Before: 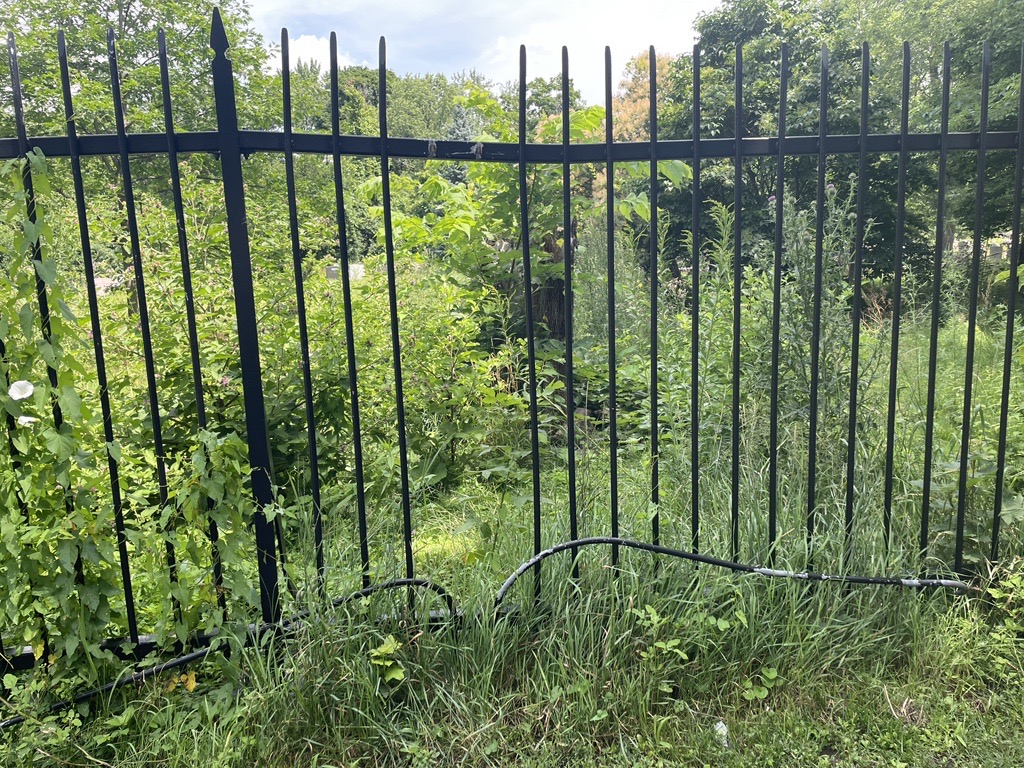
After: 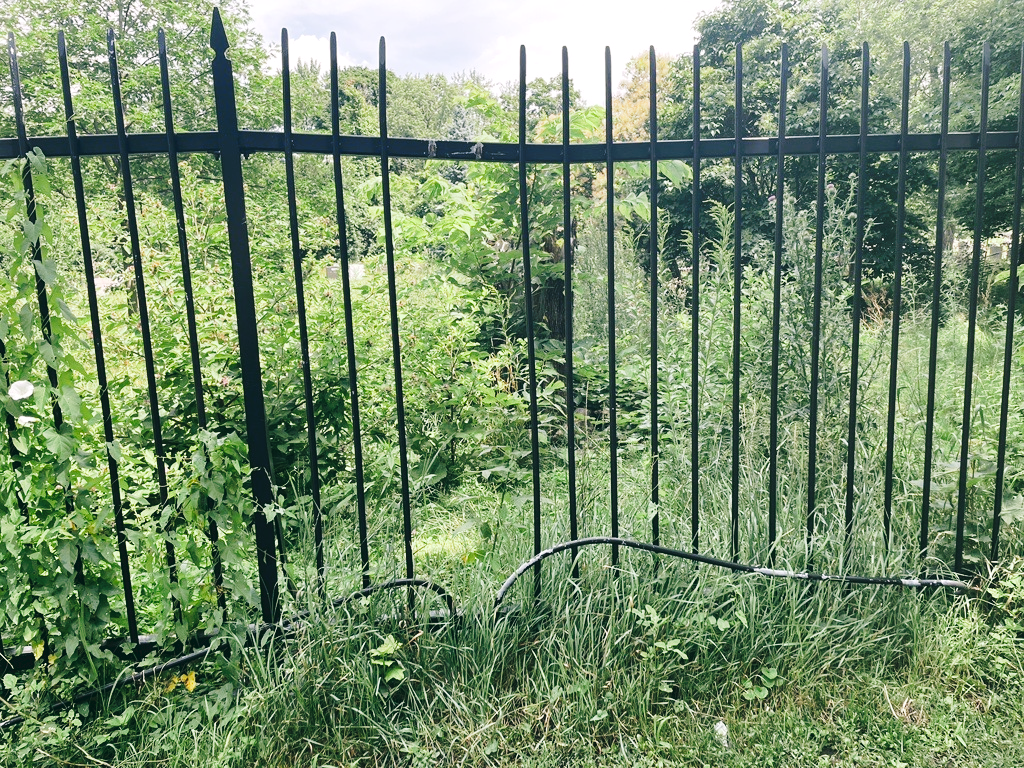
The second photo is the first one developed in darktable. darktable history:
tone curve: curves: ch0 [(0, 0) (0.003, 0.046) (0.011, 0.052) (0.025, 0.059) (0.044, 0.069) (0.069, 0.084) (0.1, 0.107) (0.136, 0.133) (0.177, 0.171) (0.224, 0.216) (0.277, 0.293) (0.335, 0.371) (0.399, 0.481) (0.468, 0.577) (0.543, 0.662) (0.623, 0.749) (0.709, 0.831) (0.801, 0.891) (0.898, 0.942) (1, 1)], preserve colors none
color look up table: target L [99.69, 98.19, 88.68, 93.37, 88.99, 76.46, 70.86, 60.23, 54.64, 56.4, 39.42, 15.38, 201.08, 77.85, 72.07, 67.4, 68.64, 56.78, 57.96, 57.11, 55.33, 53.78, 51.3, 40.89, 41.14, 31.13, 17.11, 97.46, 86.03, 72.41, 71.53, 72.18, 59.88, 55.97, 49.97, 50.36, 41.96, 41.37, 29.65, 30.89, 22.19, 12.32, 5.002, 90.81, 73.84, 60.78, 48.45, 38.37, 32.91], target a [-12.61, -30.96, -19.28, -38.52, -12.58, -32.41, -9.432, -34.61, -23.6, -6.831, -19.97, -22.7, 0, 17.96, 17.27, 33.81, 2.146, 42.85, 38.24, 25.9, 25.99, 41.4, 56.89, 55.63, 6.809, 34.48, 26.22, 11.26, 20.77, 10.22, 1.171, 43.29, 57.43, 19.78, 9.709, 52.47, 14.04, 47.59, -3.186, 38.14, 29.44, 22.35, 1.603, -33.16, -22.83, -7.73, -24.01, 0.558, -14.12], target b [19.48, 50.6, 14.24, 39.01, 50.22, 15.31, 8.139, 32.04, 29.32, 25.52, 12.64, 12.67, -0.001, 21.06, 61.57, 21.29, 64.03, 37.15, 56.02, 16.5, 51.46, 32.92, 21.17, 51.32, 39.57, 41.1, 17.76, -5.757, -12.93, -9.295, 2.66, -30.01, -21.96, -31.85, -59.41, -11.03, -8.079, -34.93, 0.964, -62.31, -11.91, -40.48, -18.67, -1.547, -0.584, -42.37, -17.51, -42.4, -11.28], num patches 49
